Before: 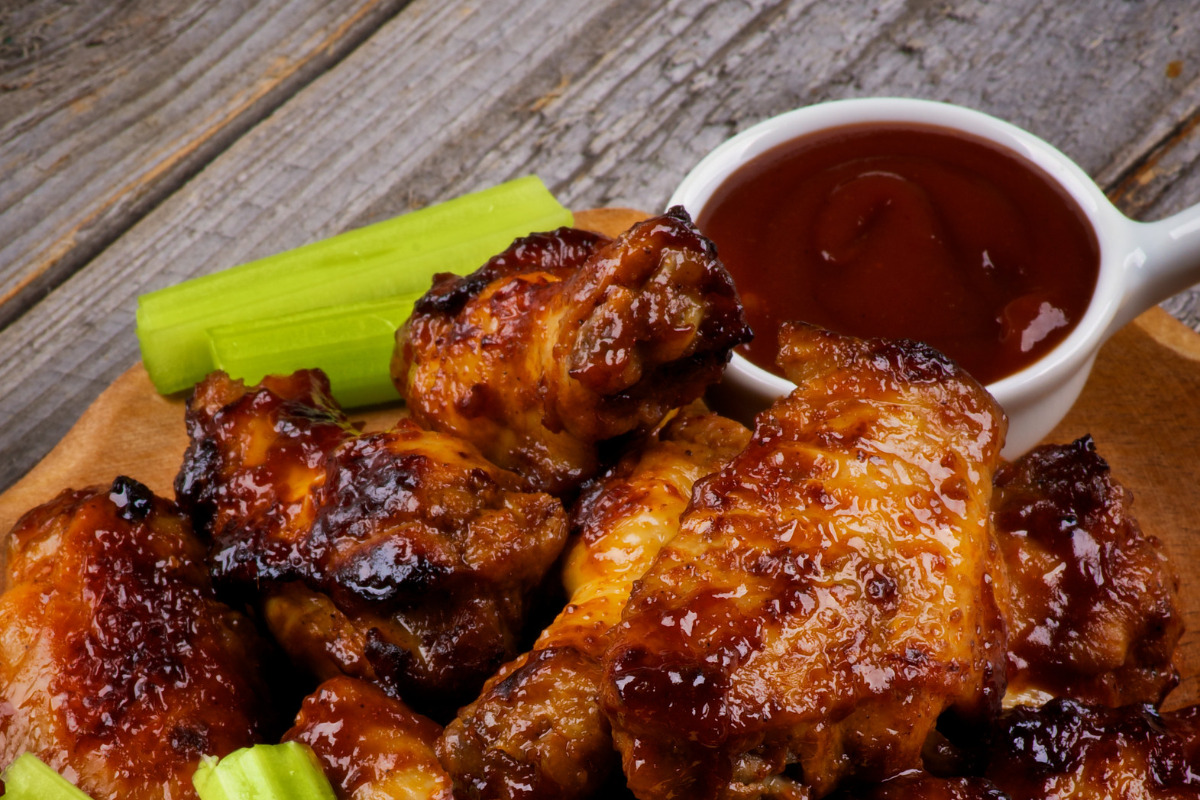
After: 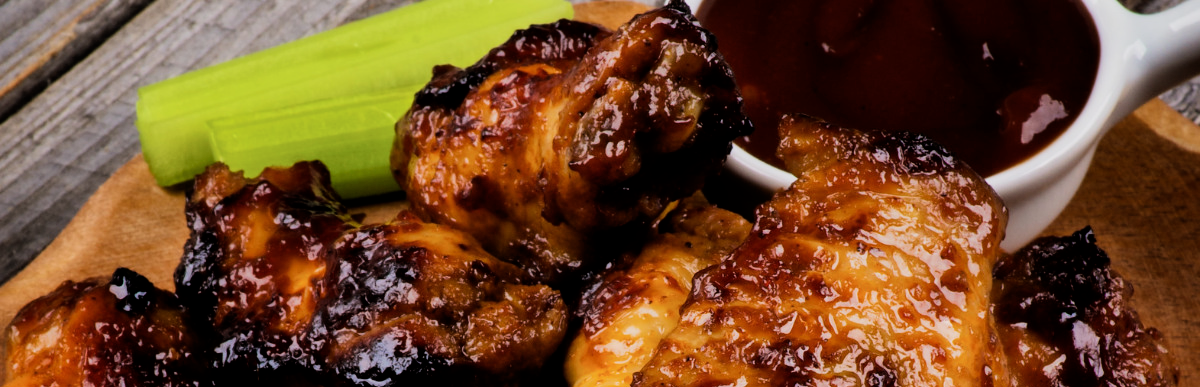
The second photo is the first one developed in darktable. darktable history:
crop and rotate: top 26.056%, bottom 25.543%
filmic rgb: black relative exposure -5 EV, white relative exposure 3.5 EV, hardness 3.19, contrast 1.4, highlights saturation mix -50%
